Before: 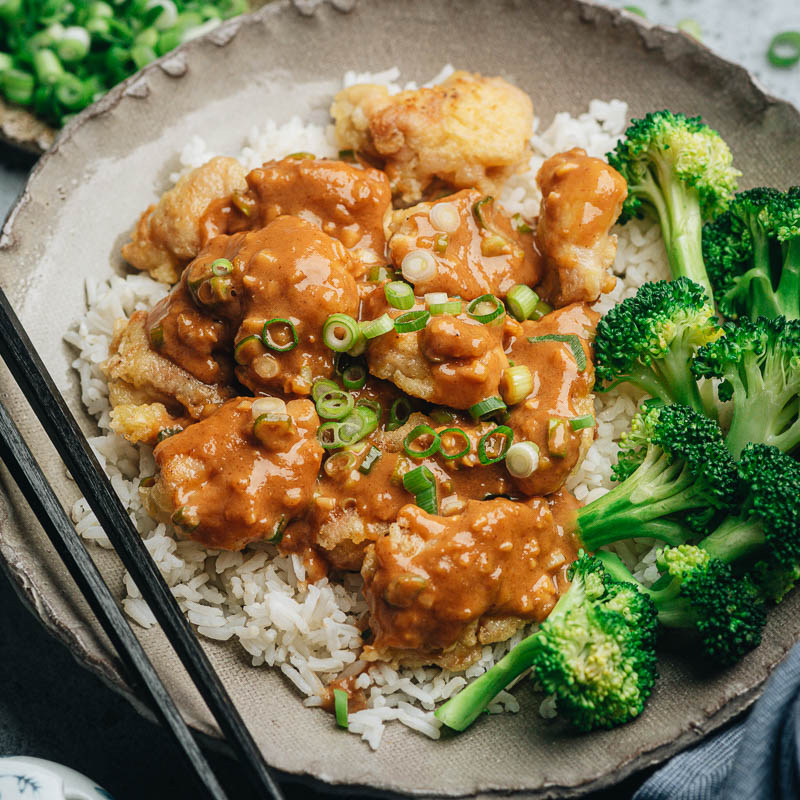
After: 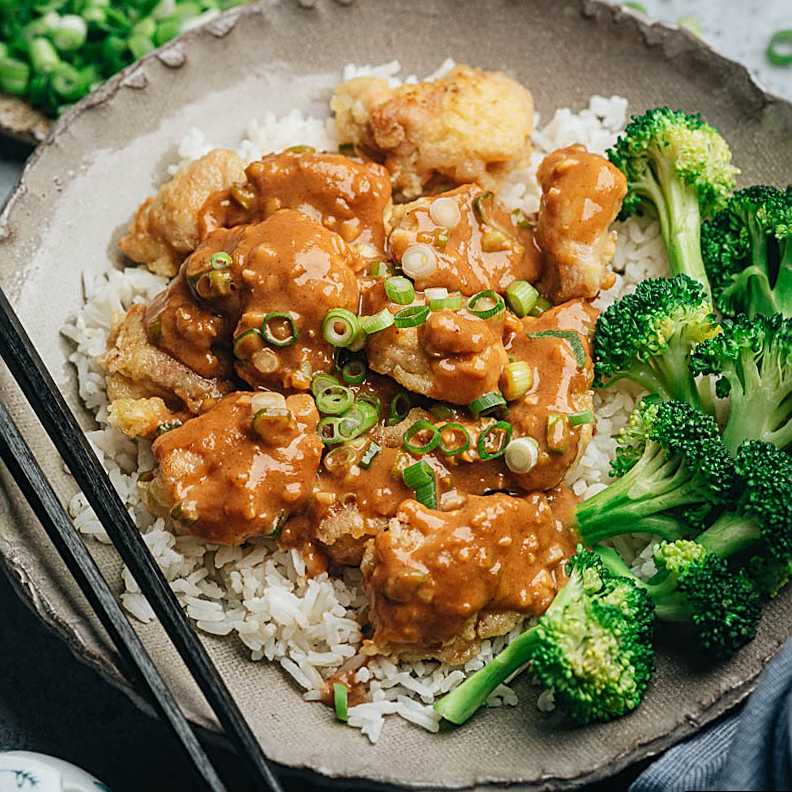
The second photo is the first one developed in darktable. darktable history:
rotate and perspective: rotation 0.174°, lens shift (vertical) 0.013, lens shift (horizontal) 0.019, shear 0.001, automatic cropping original format, crop left 0.007, crop right 0.991, crop top 0.016, crop bottom 0.997
sharpen: on, module defaults
